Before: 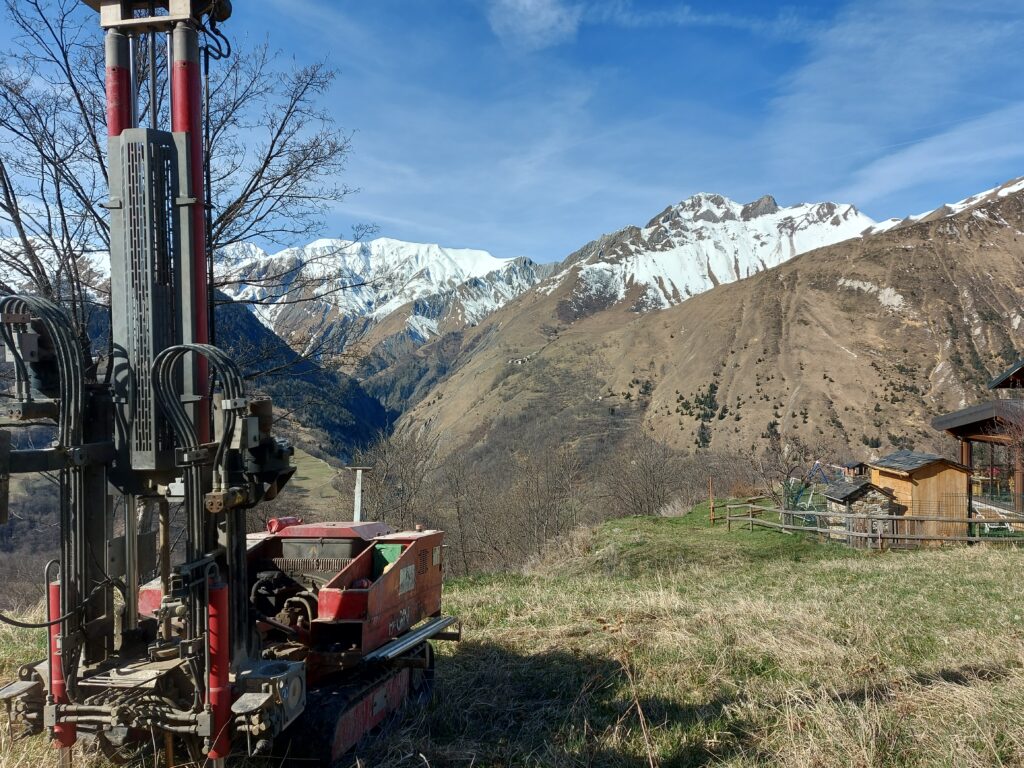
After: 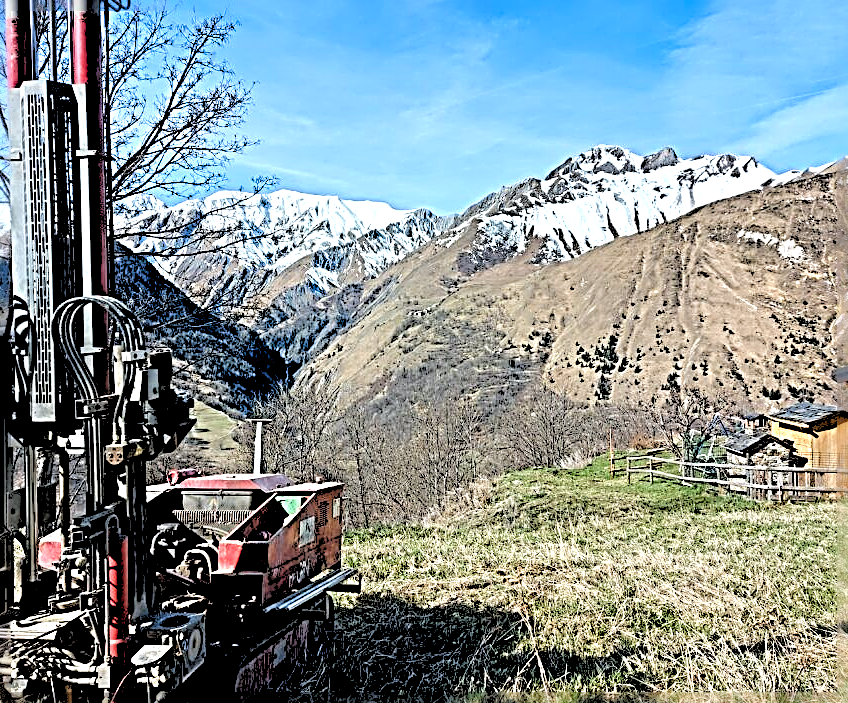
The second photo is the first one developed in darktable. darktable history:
exposure: black level correction 0.001, exposure 0.5 EV, compensate exposure bias true, compensate highlight preservation false
sharpen: radius 4.001, amount 2
rgb levels: levels [[0.027, 0.429, 0.996], [0, 0.5, 1], [0, 0.5, 1]]
white balance: red 0.984, blue 1.059
crop: left 9.807%, top 6.259%, right 7.334%, bottom 2.177%
contrast brightness saturation: saturation 0.13
color correction: saturation 0.98
